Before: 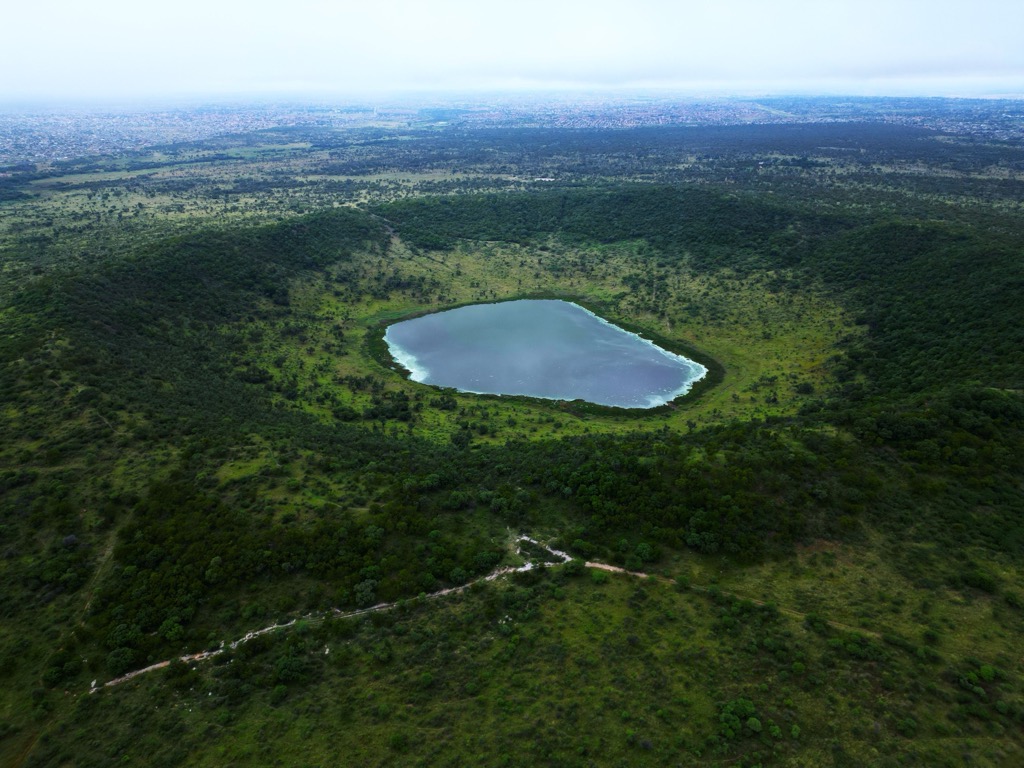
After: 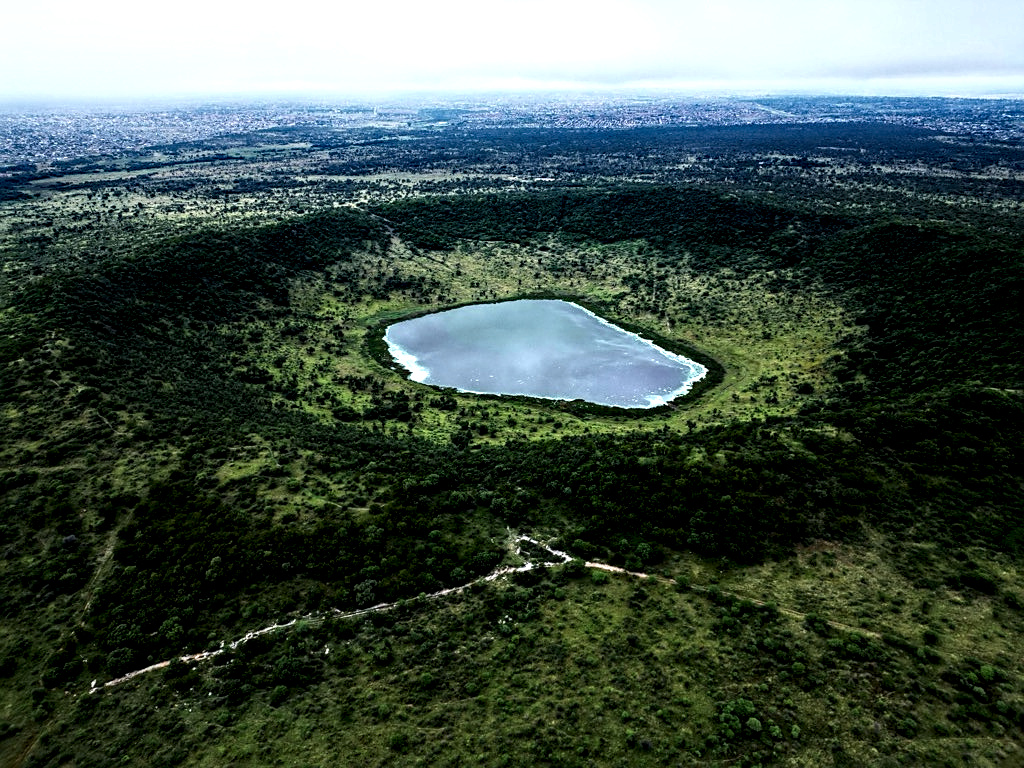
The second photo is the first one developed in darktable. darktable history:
sharpen: on, module defaults
local contrast: shadows 185%, detail 225%
